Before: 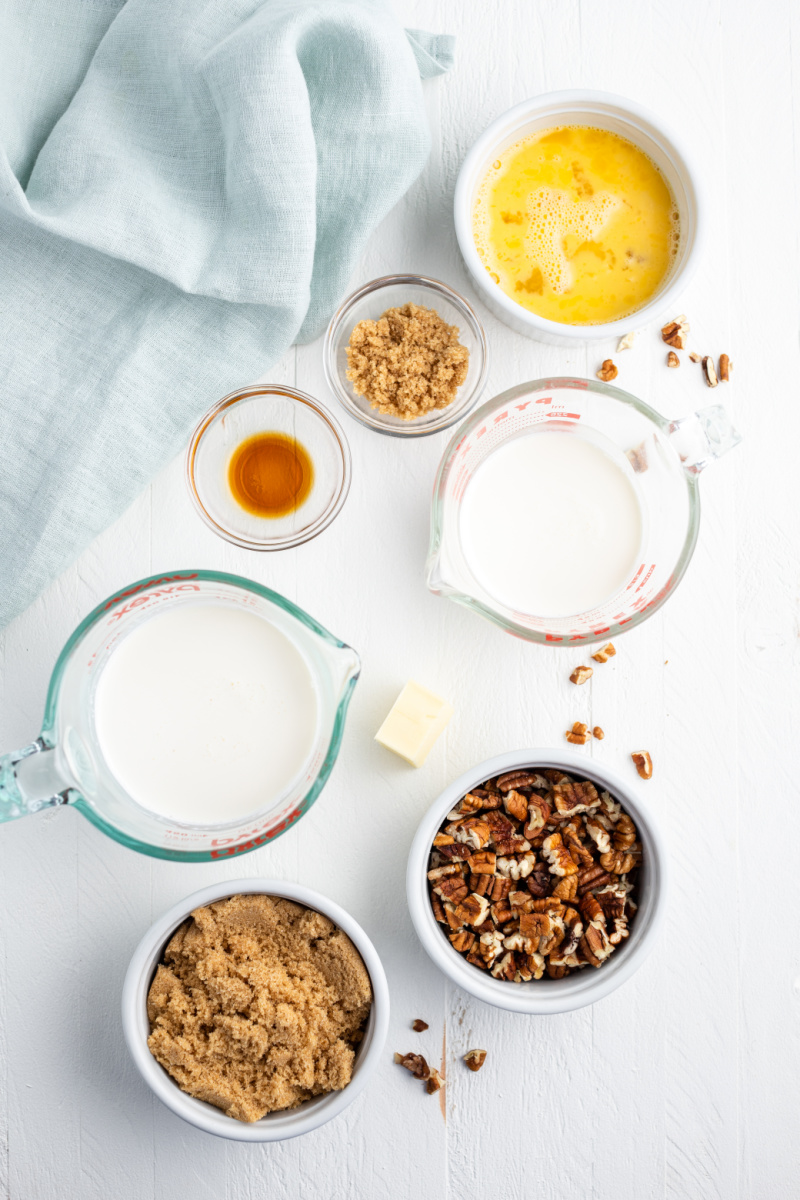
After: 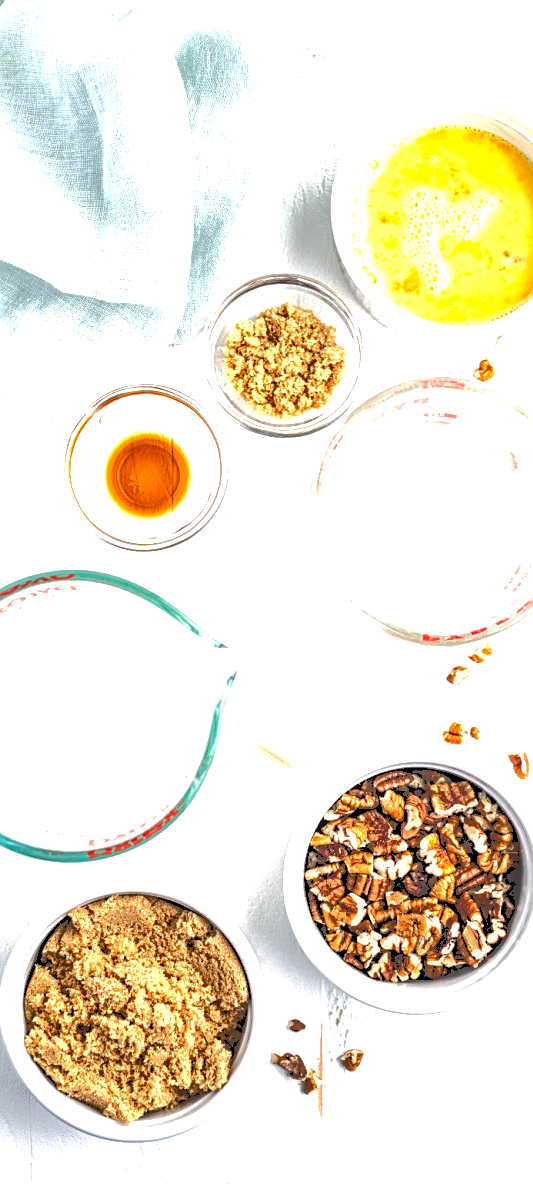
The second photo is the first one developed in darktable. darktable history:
contrast brightness saturation: contrast 0.039, saturation 0.071
crop: left 15.392%, right 17.92%
exposure: exposure 0.378 EV, compensate highlight preservation false
local contrast: highlights 65%, shadows 53%, detail 168%, midtone range 0.509
tone equalizer: -8 EV -0.747 EV, -7 EV -0.694 EV, -6 EV -0.61 EV, -5 EV -0.375 EV, -3 EV 0.372 EV, -2 EV 0.6 EV, -1 EV 0.694 EV, +0 EV 0.729 EV, edges refinement/feathering 500, mask exposure compensation -1.57 EV, preserve details no
sharpen: on, module defaults
tone curve: curves: ch0 [(0, 0) (0.003, 0.346) (0.011, 0.346) (0.025, 0.346) (0.044, 0.35) (0.069, 0.354) (0.1, 0.361) (0.136, 0.368) (0.177, 0.381) (0.224, 0.395) (0.277, 0.421) (0.335, 0.458) (0.399, 0.502) (0.468, 0.556) (0.543, 0.617) (0.623, 0.685) (0.709, 0.748) (0.801, 0.814) (0.898, 0.865) (1, 1)], color space Lab, independent channels, preserve colors none
